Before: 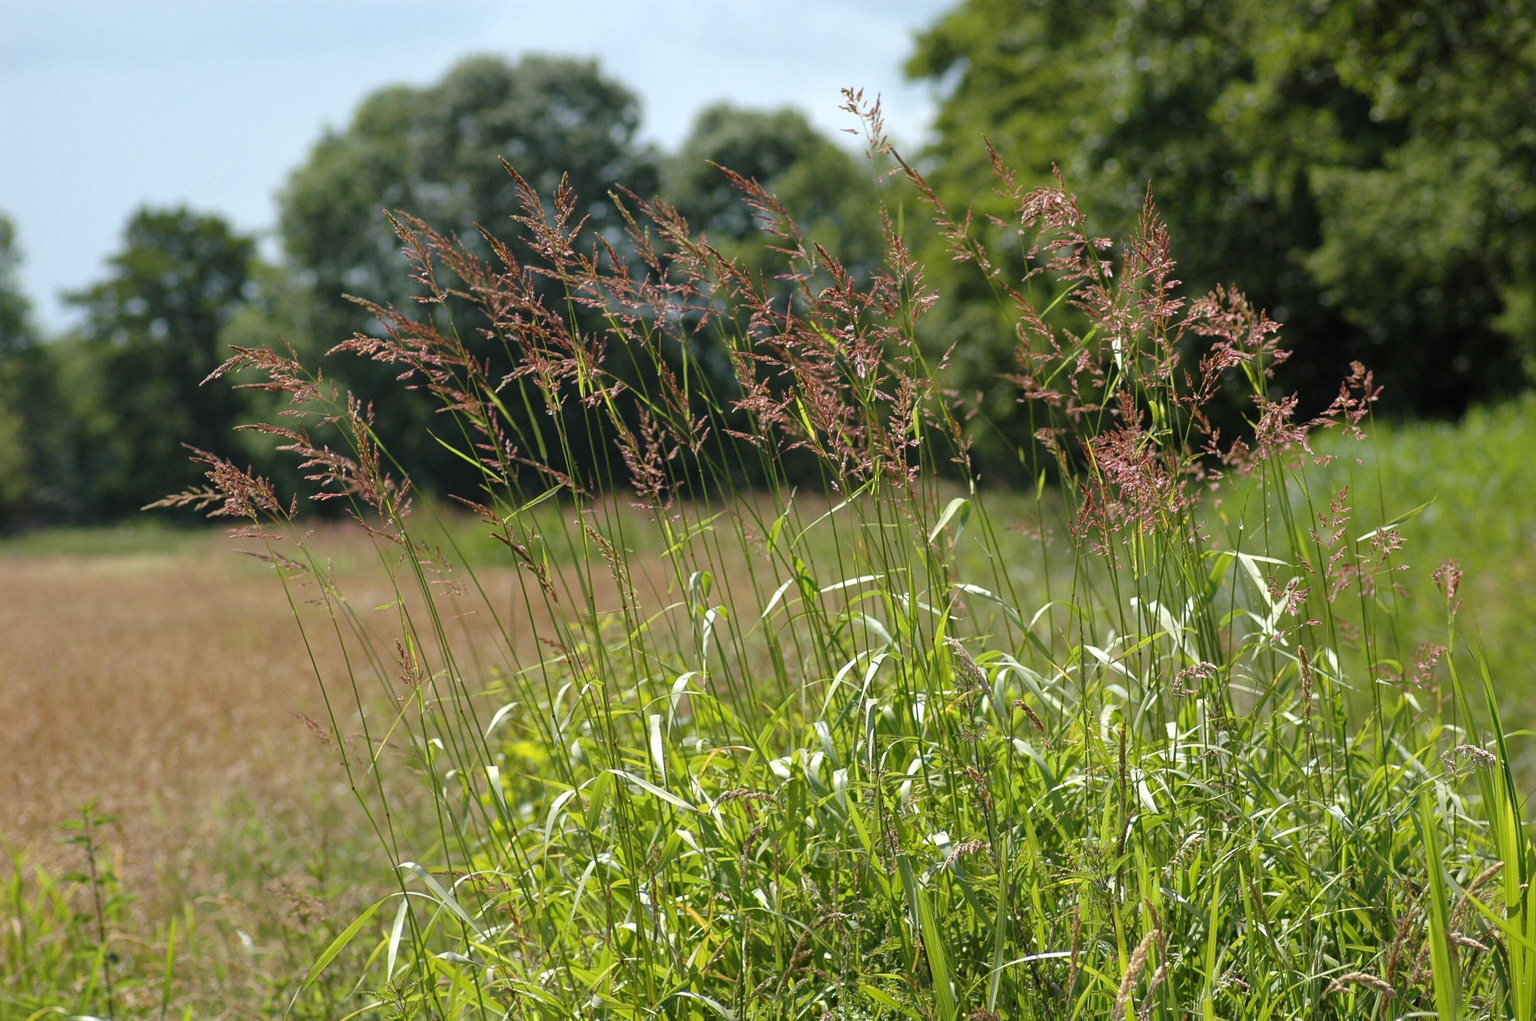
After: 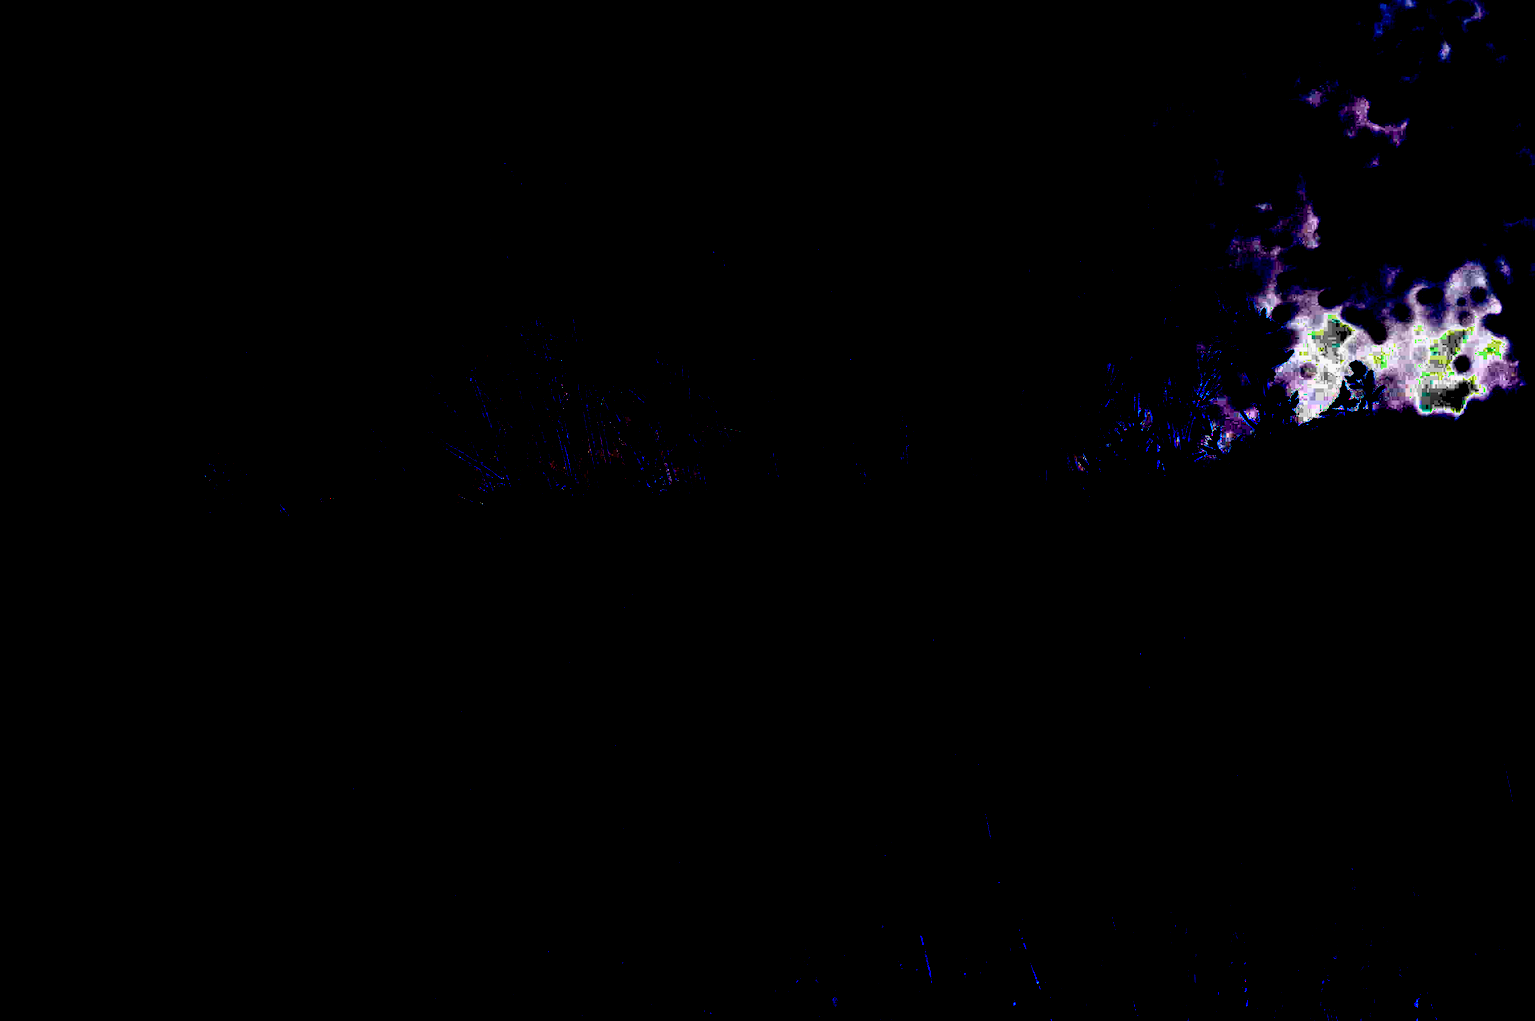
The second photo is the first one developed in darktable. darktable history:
shadows and highlights: soften with gaussian
exposure: exposure 8 EV, compensate highlight preservation false
